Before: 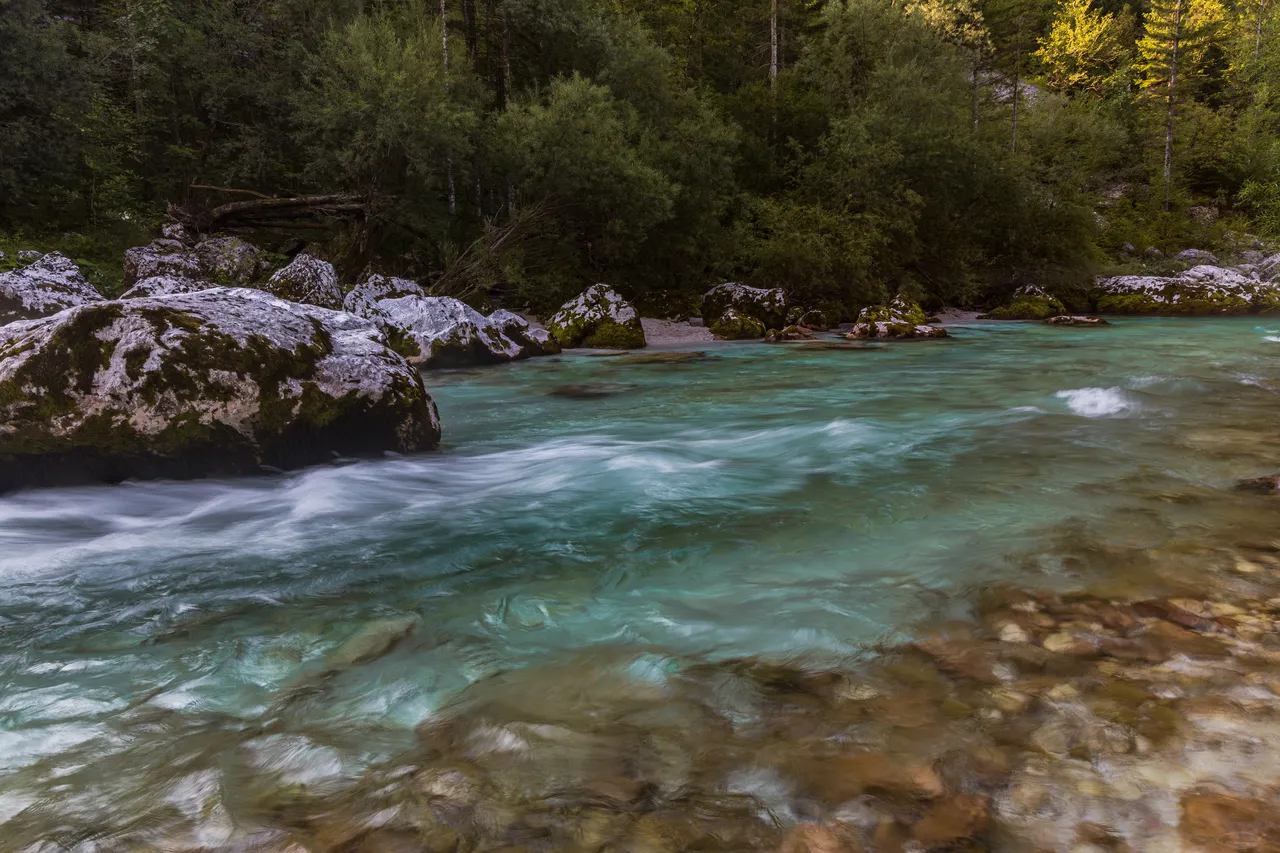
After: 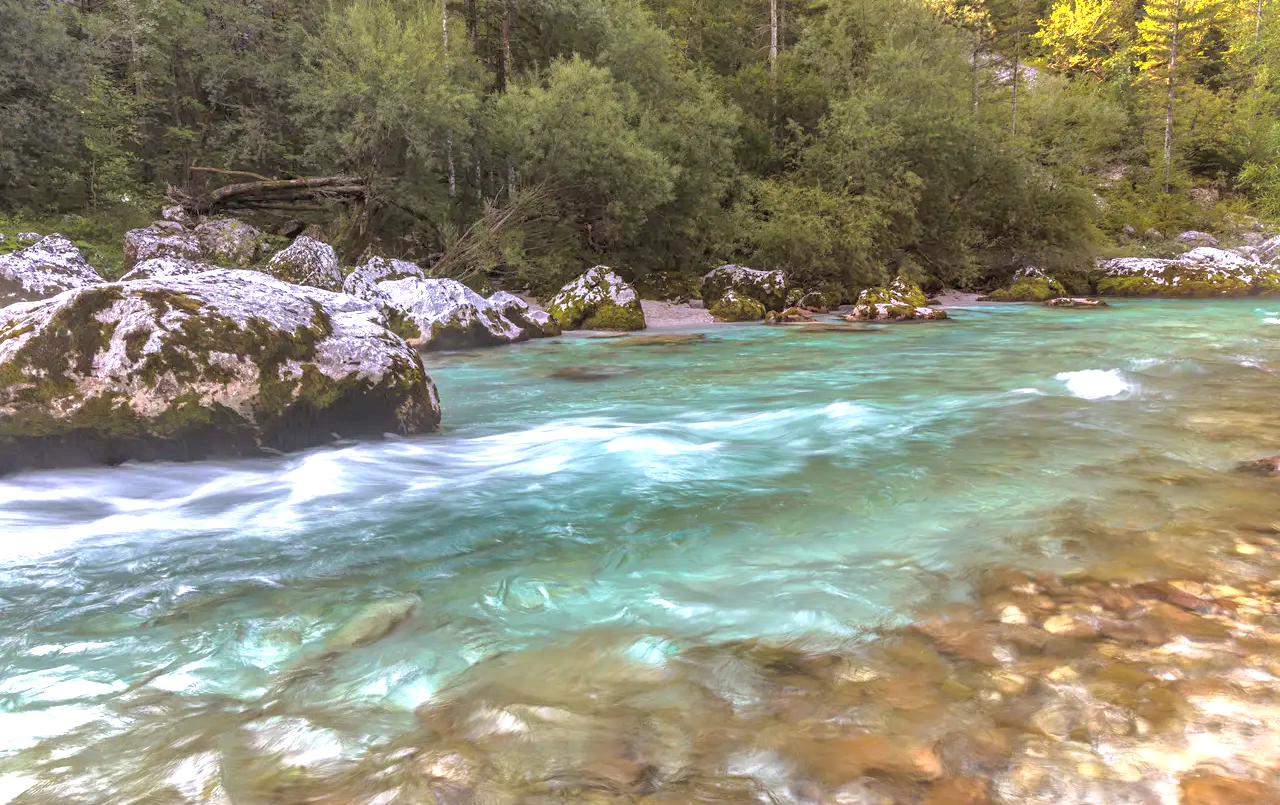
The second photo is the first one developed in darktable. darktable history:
exposure: black level correction 0, exposure 1.518 EV, compensate highlight preservation false
crop and rotate: top 2.239%, bottom 3.291%
local contrast: mode bilateral grid, contrast 20, coarseness 51, detail 120%, midtone range 0.2
tone curve: curves: ch0 [(0, 0) (0.004, 0.008) (0.077, 0.156) (0.169, 0.29) (0.774, 0.774) (1, 1)], color space Lab, independent channels, preserve colors none
